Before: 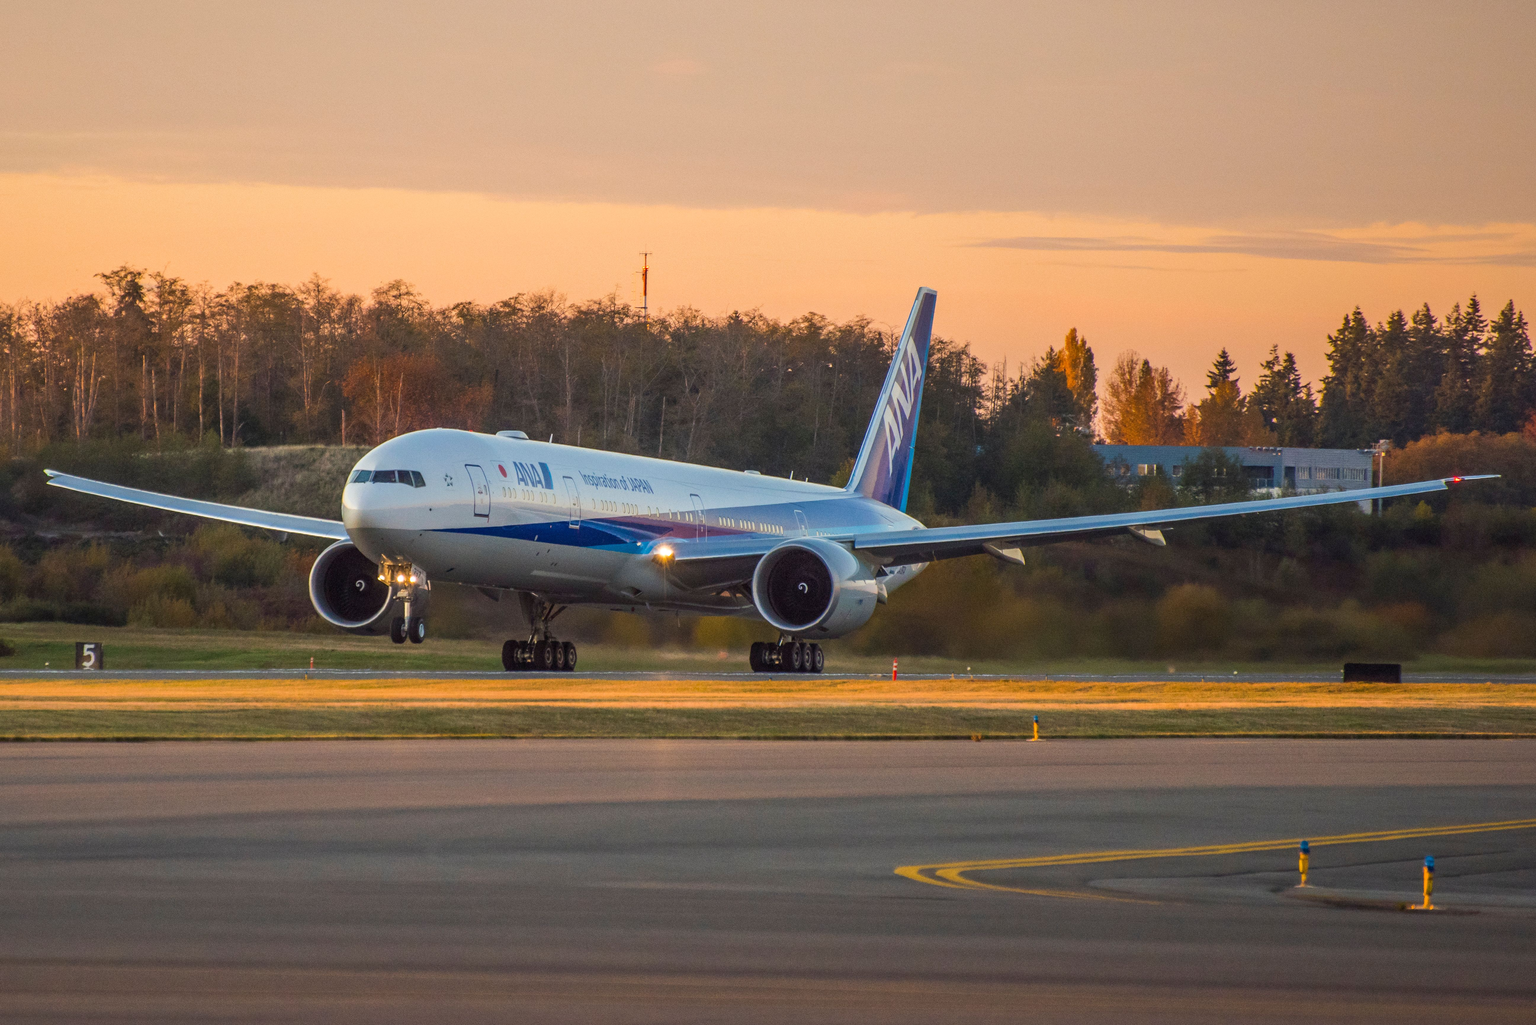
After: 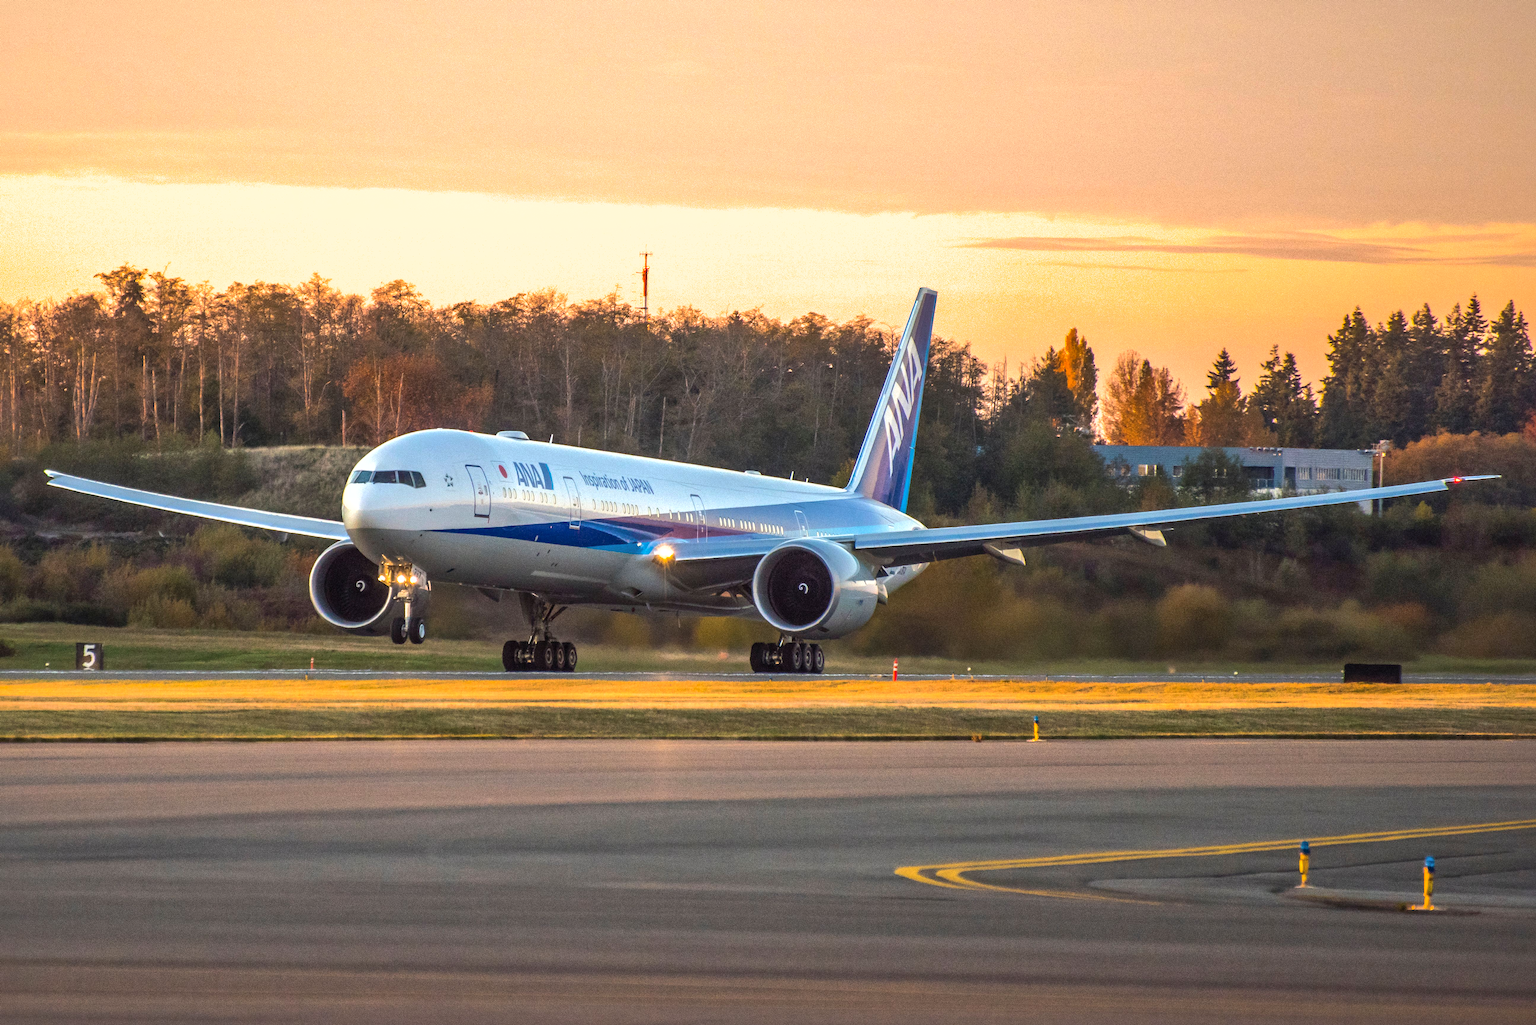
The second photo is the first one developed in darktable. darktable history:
tone equalizer: -8 EV -0.75 EV, -7 EV -0.7 EV, -6 EV -0.6 EV, -5 EV -0.4 EV, -3 EV 0.4 EV, -2 EV 0.6 EV, -1 EV 0.7 EV, +0 EV 0.75 EV, edges refinement/feathering 500, mask exposure compensation -1.57 EV, preserve details no
shadows and highlights: on, module defaults
exposure: exposure 0.197 EV, compensate highlight preservation false
